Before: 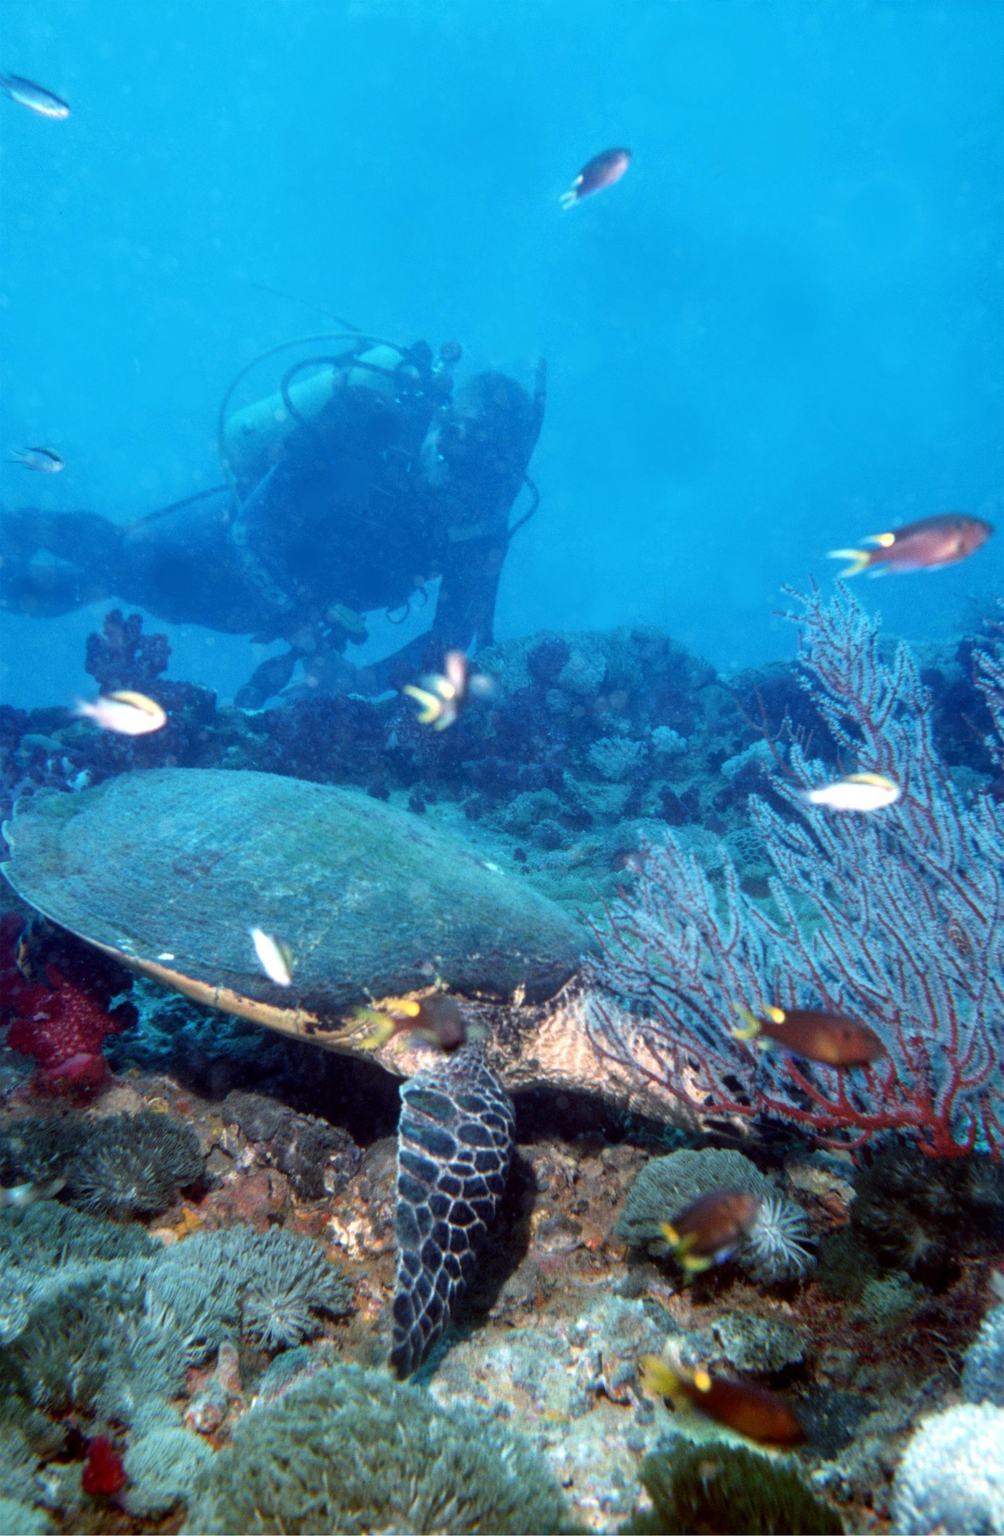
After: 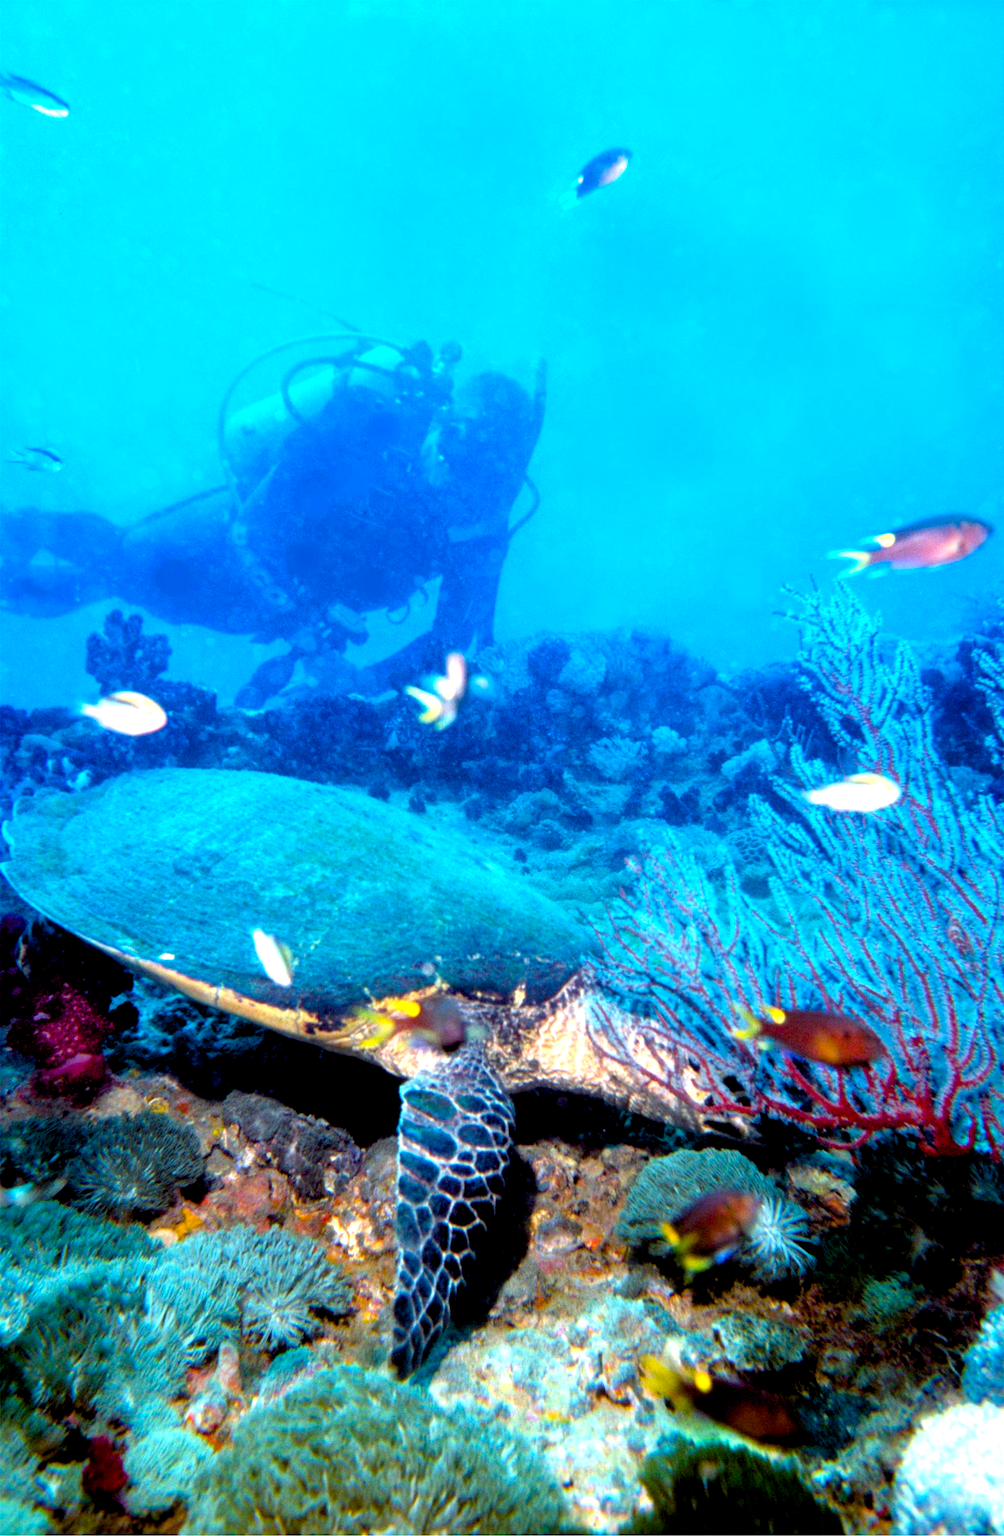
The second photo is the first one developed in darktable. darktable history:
color balance rgb: global offset › luminance -0.897%, perceptual saturation grading › global saturation 37.234%, perceptual saturation grading › shadows 34.766%, global vibrance 29.564%
tone equalizer: -8 EV -0.731 EV, -7 EV -0.704 EV, -6 EV -0.6 EV, -5 EV -0.397 EV, -3 EV 0.374 EV, -2 EV 0.6 EV, -1 EV 0.679 EV, +0 EV 0.729 EV
